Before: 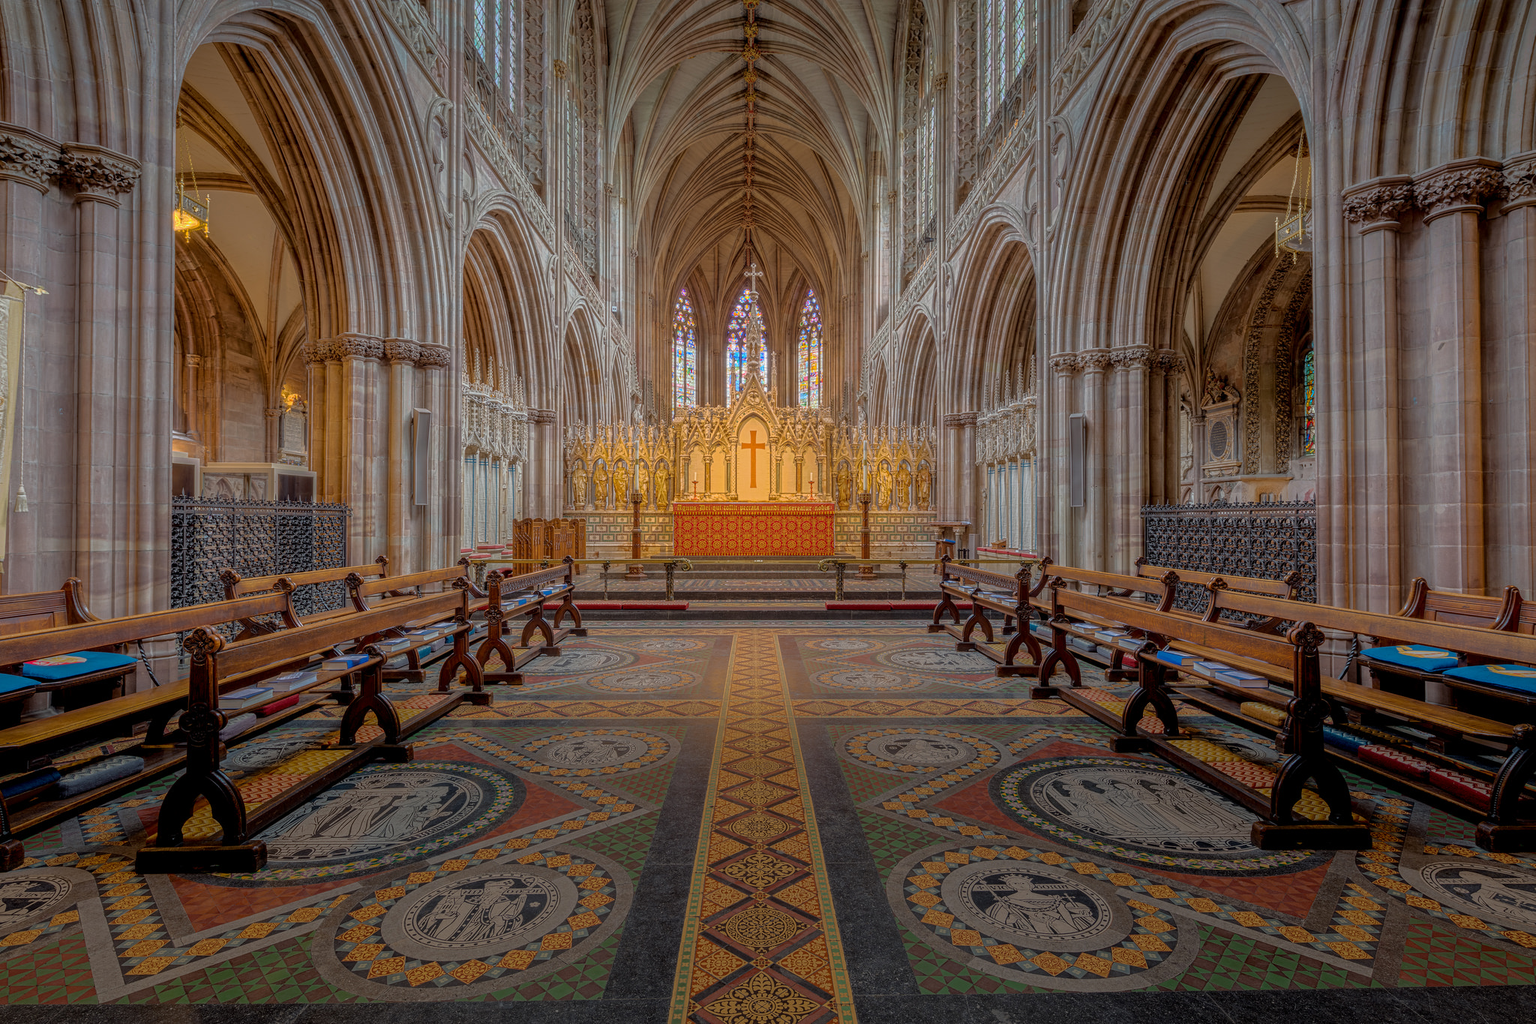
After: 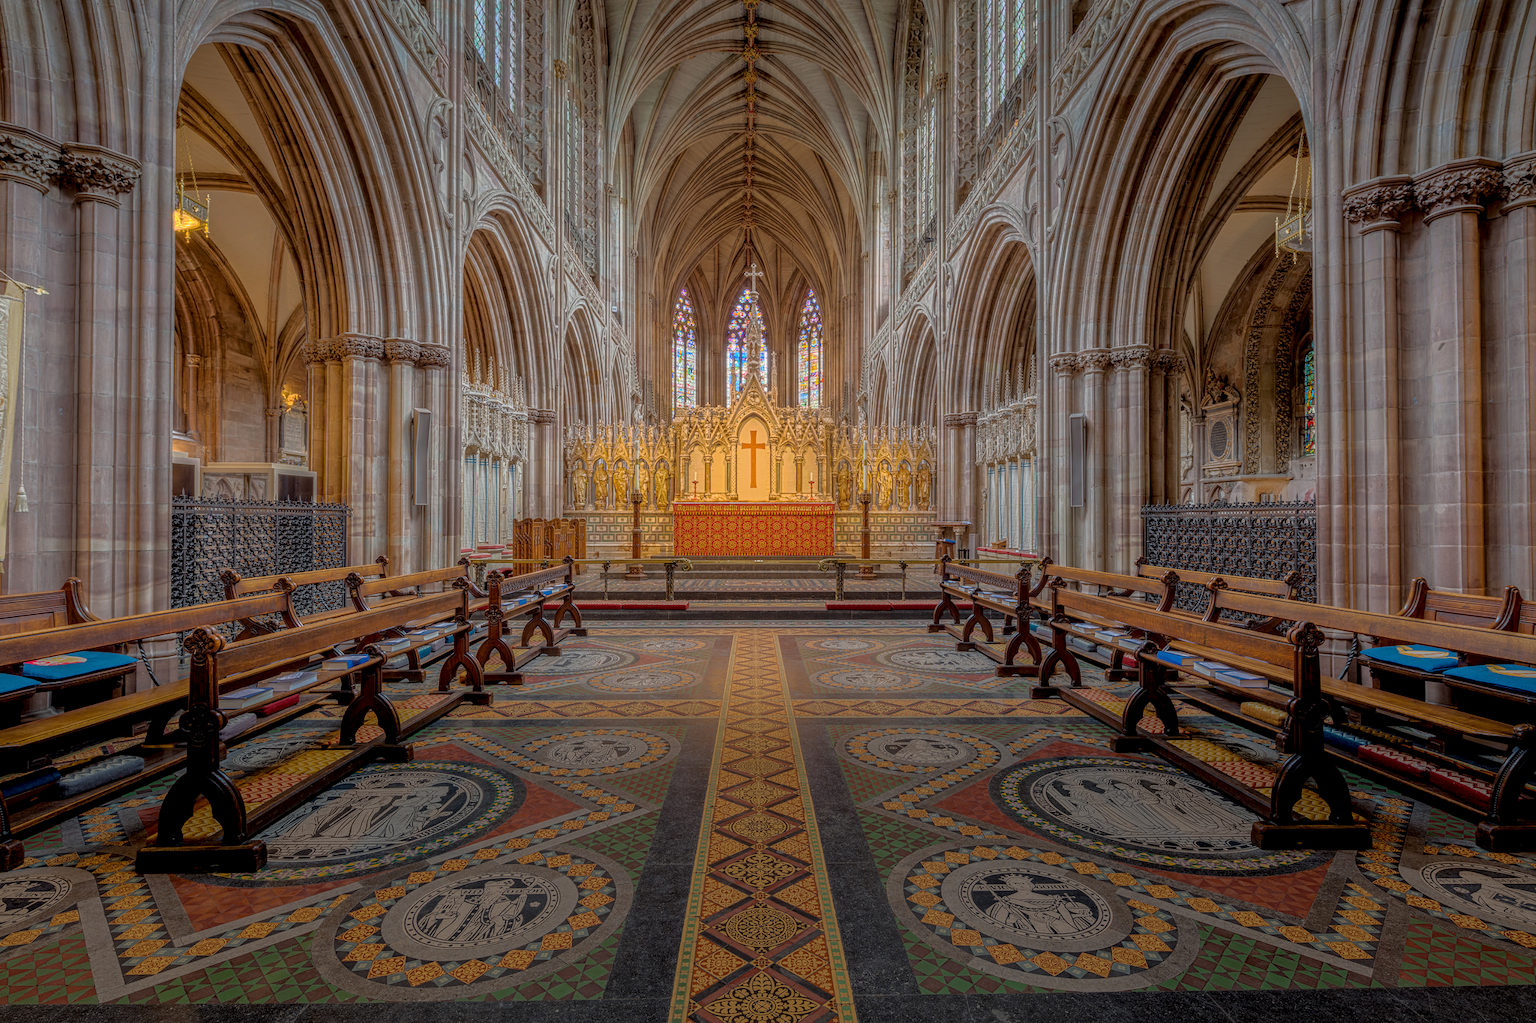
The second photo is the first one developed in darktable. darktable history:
local contrast: highlights 102%, shadows 101%, detail 120%, midtone range 0.2
